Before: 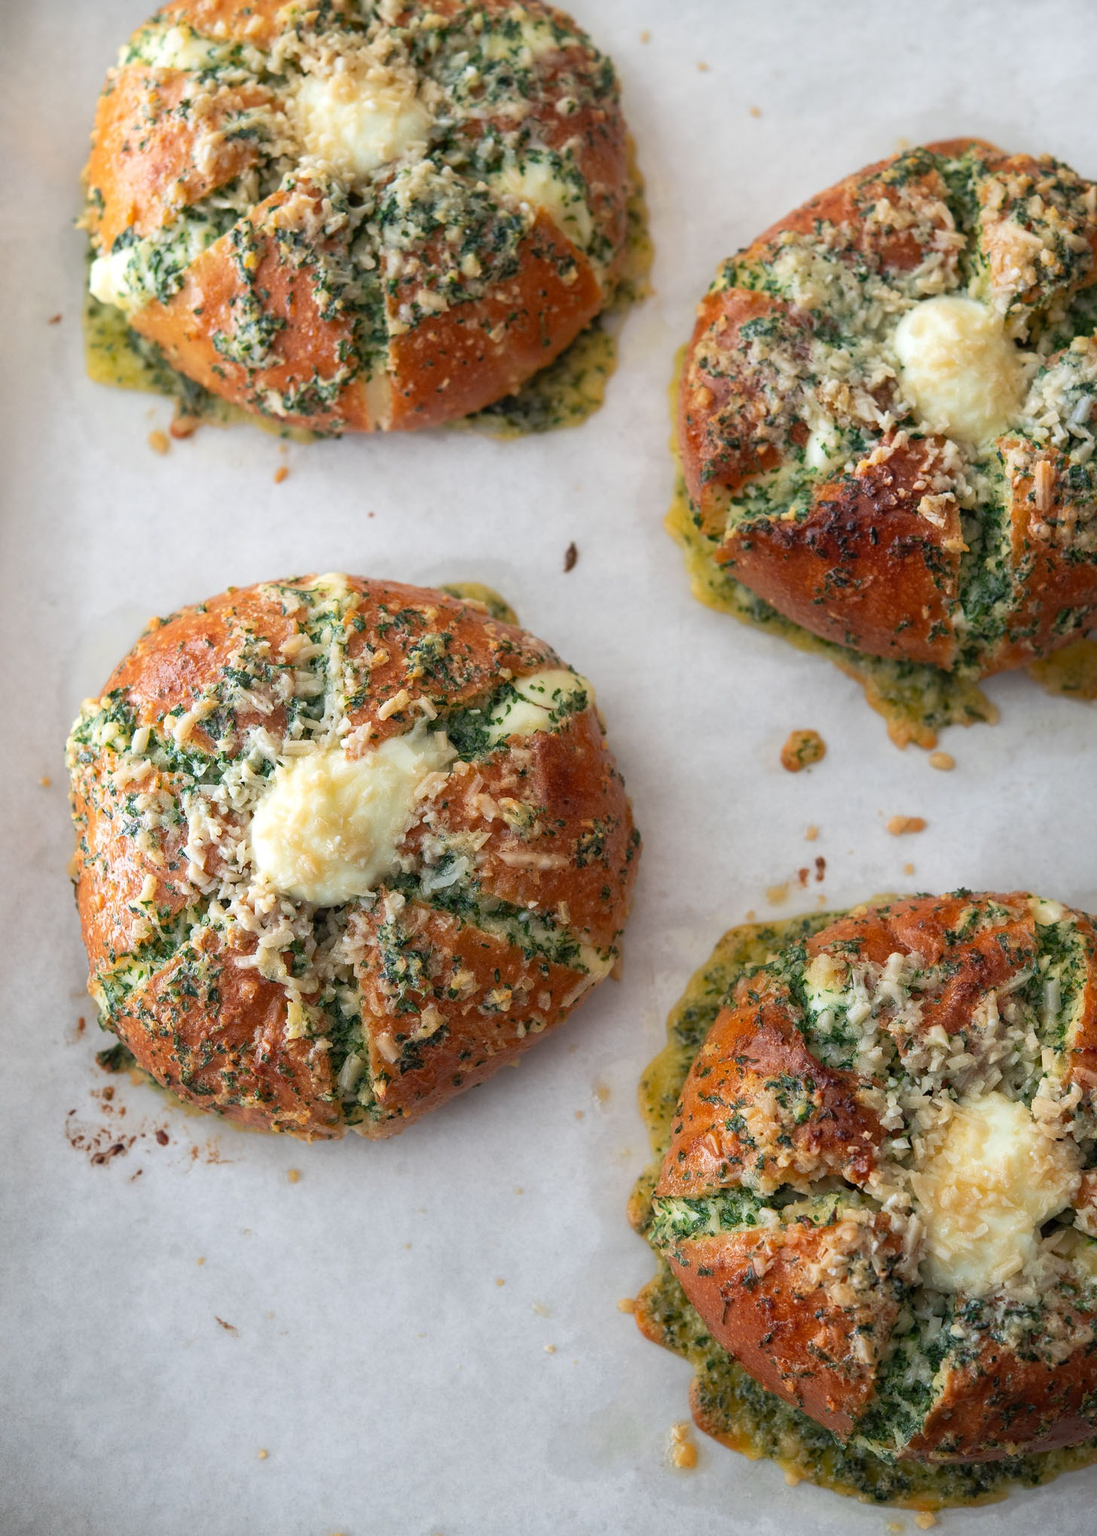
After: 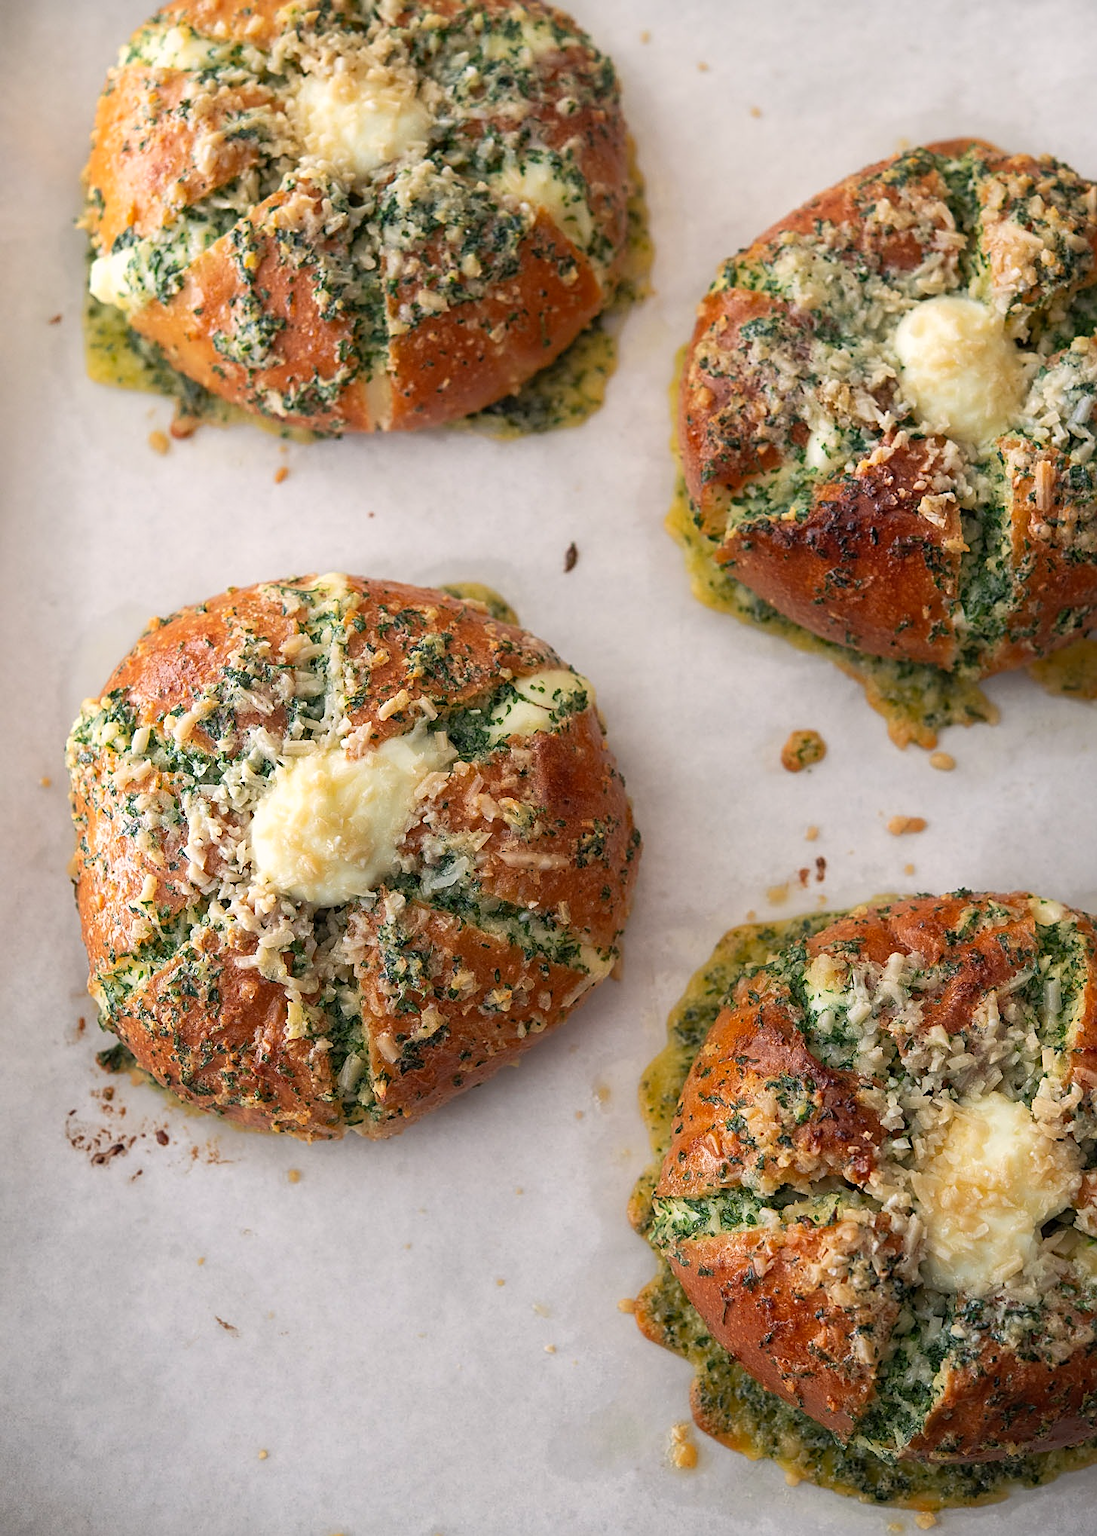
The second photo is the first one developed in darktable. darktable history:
color correction: highlights a* 3.84, highlights b* 5.07
sharpen: on, module defaults
